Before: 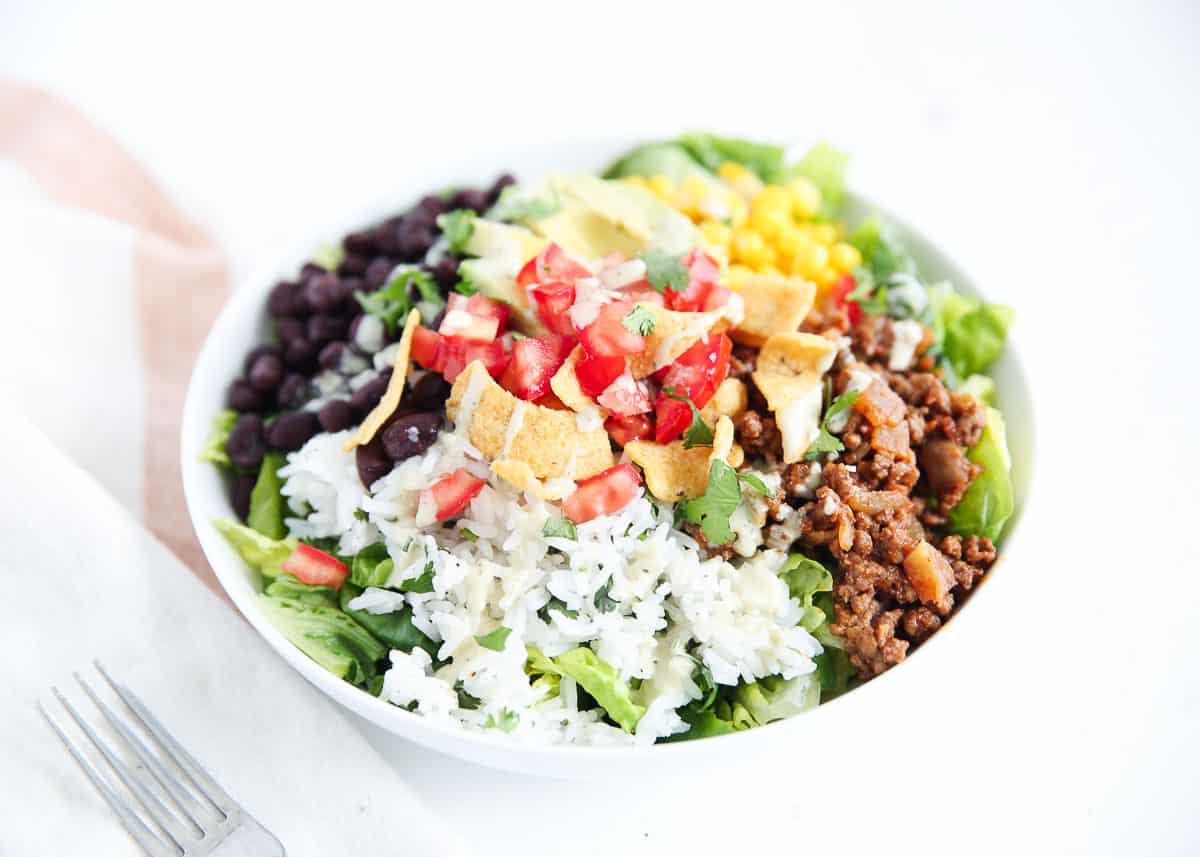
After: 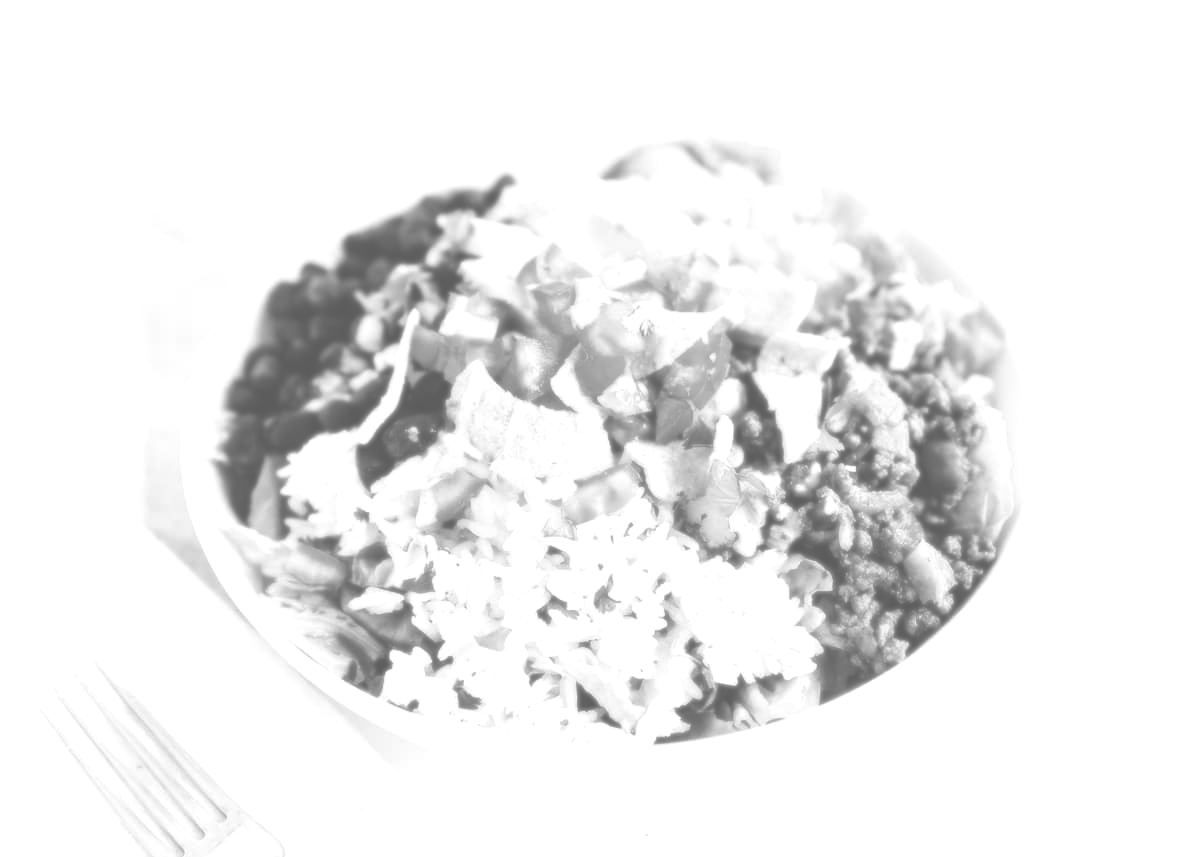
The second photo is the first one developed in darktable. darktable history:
soften: size 8.67%, mix 49%
exposure: black level correction -0.071, exposure 0.5 EV, compensate highlight preservation false
monochrome: on, module defaults
